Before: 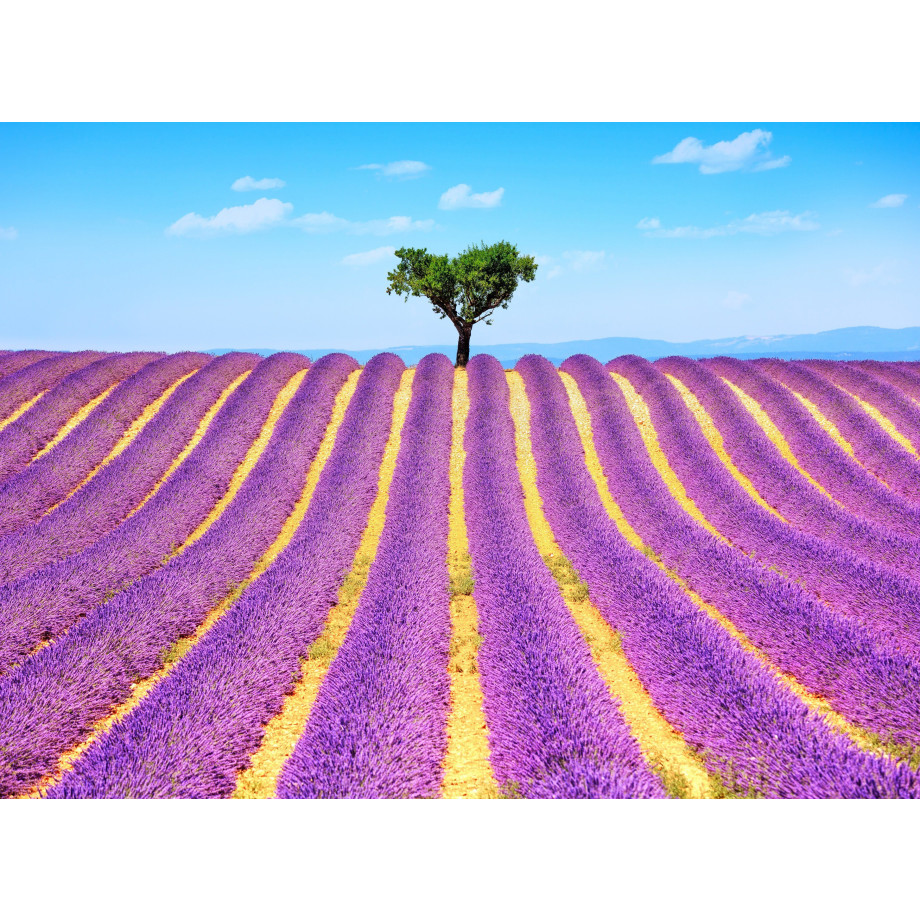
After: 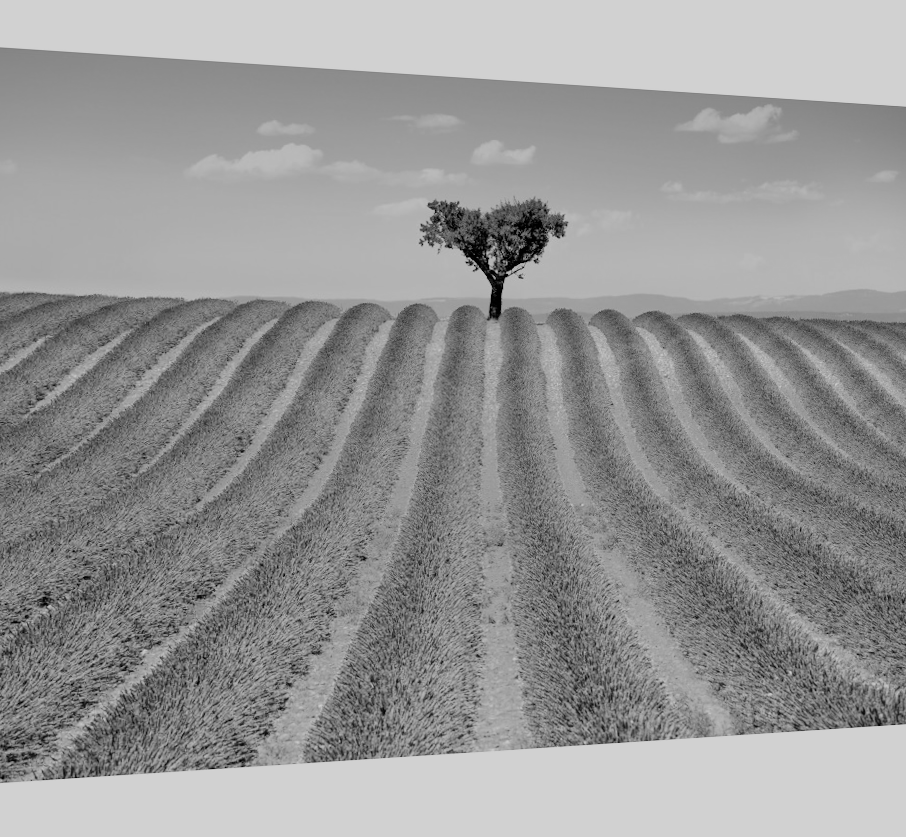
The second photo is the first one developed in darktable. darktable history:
monochrome: on, module defaults
color zones: curves: ch0 [(0, 0.487) (0.241, 0.395) (0.434, 0.373) (0.658, 0.412) (0.838, 0.487)]; ch1 [(0, 0) (0.053, 0.053) (0.211, 0.202) (0.579, 0.259) (0.781, 0.241)]
rotate and perspective: rotation -0.013°, lens shift (vertical) -0.027, lens shift (horizontal) 0.178, crop left 0.016, crop right 0.989, crop top 0.082, crop bottom 0.918
filmic rgb: black relative exposure -9.22 EV, white relative exposure 6.77 EV, hardness 3.07, contrast 1.05
